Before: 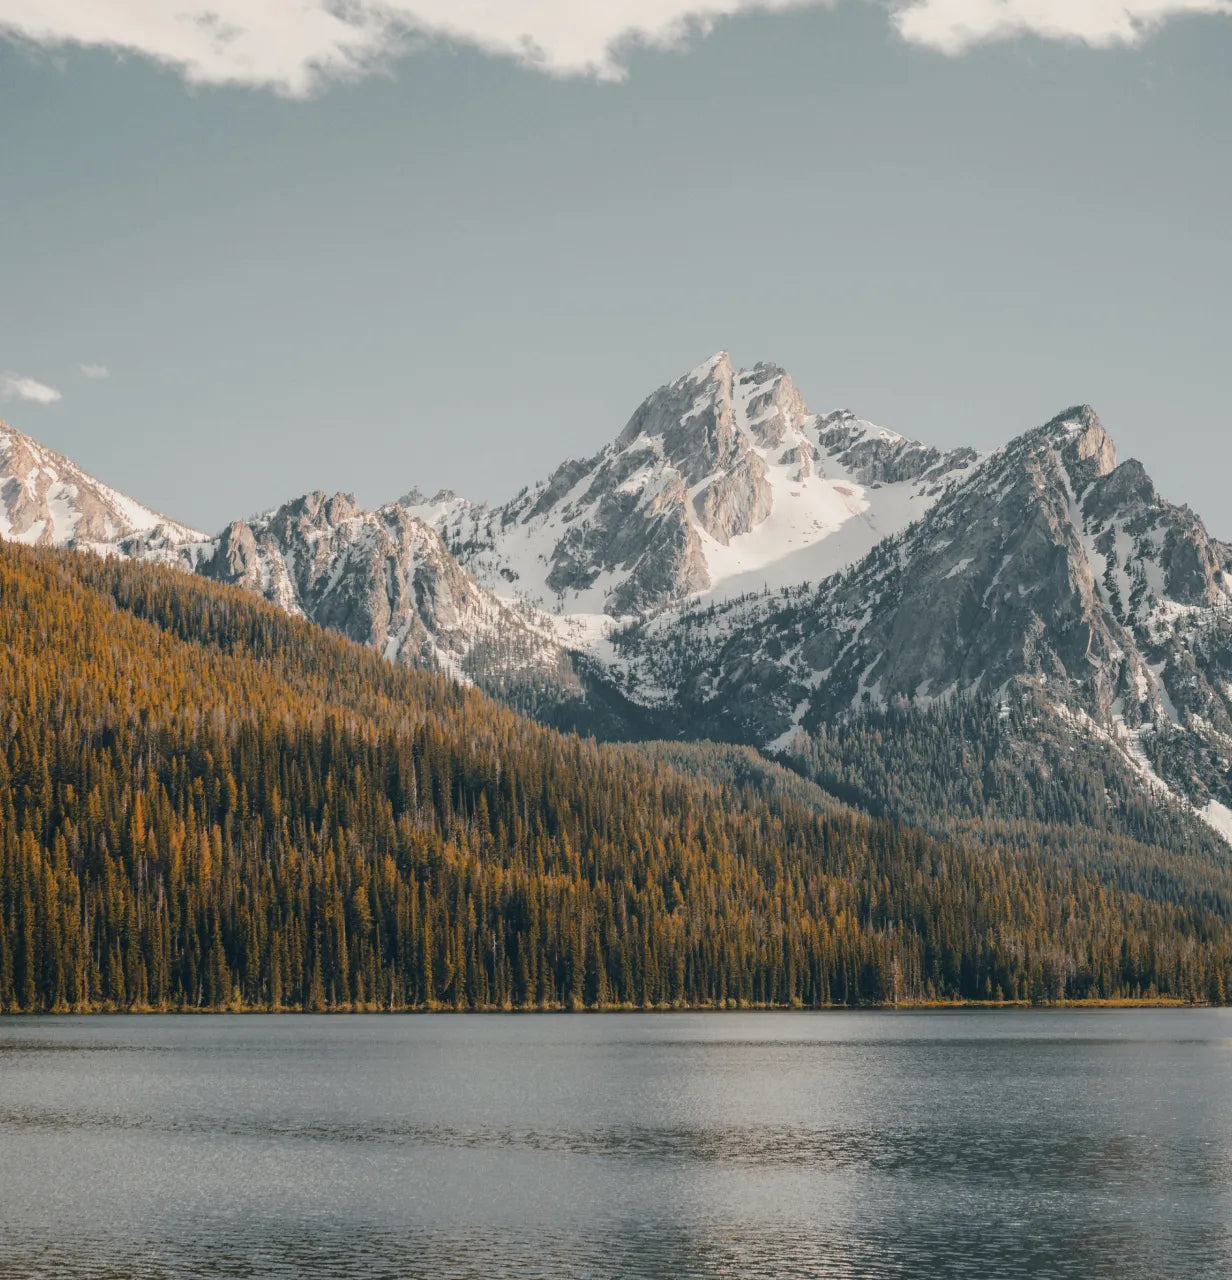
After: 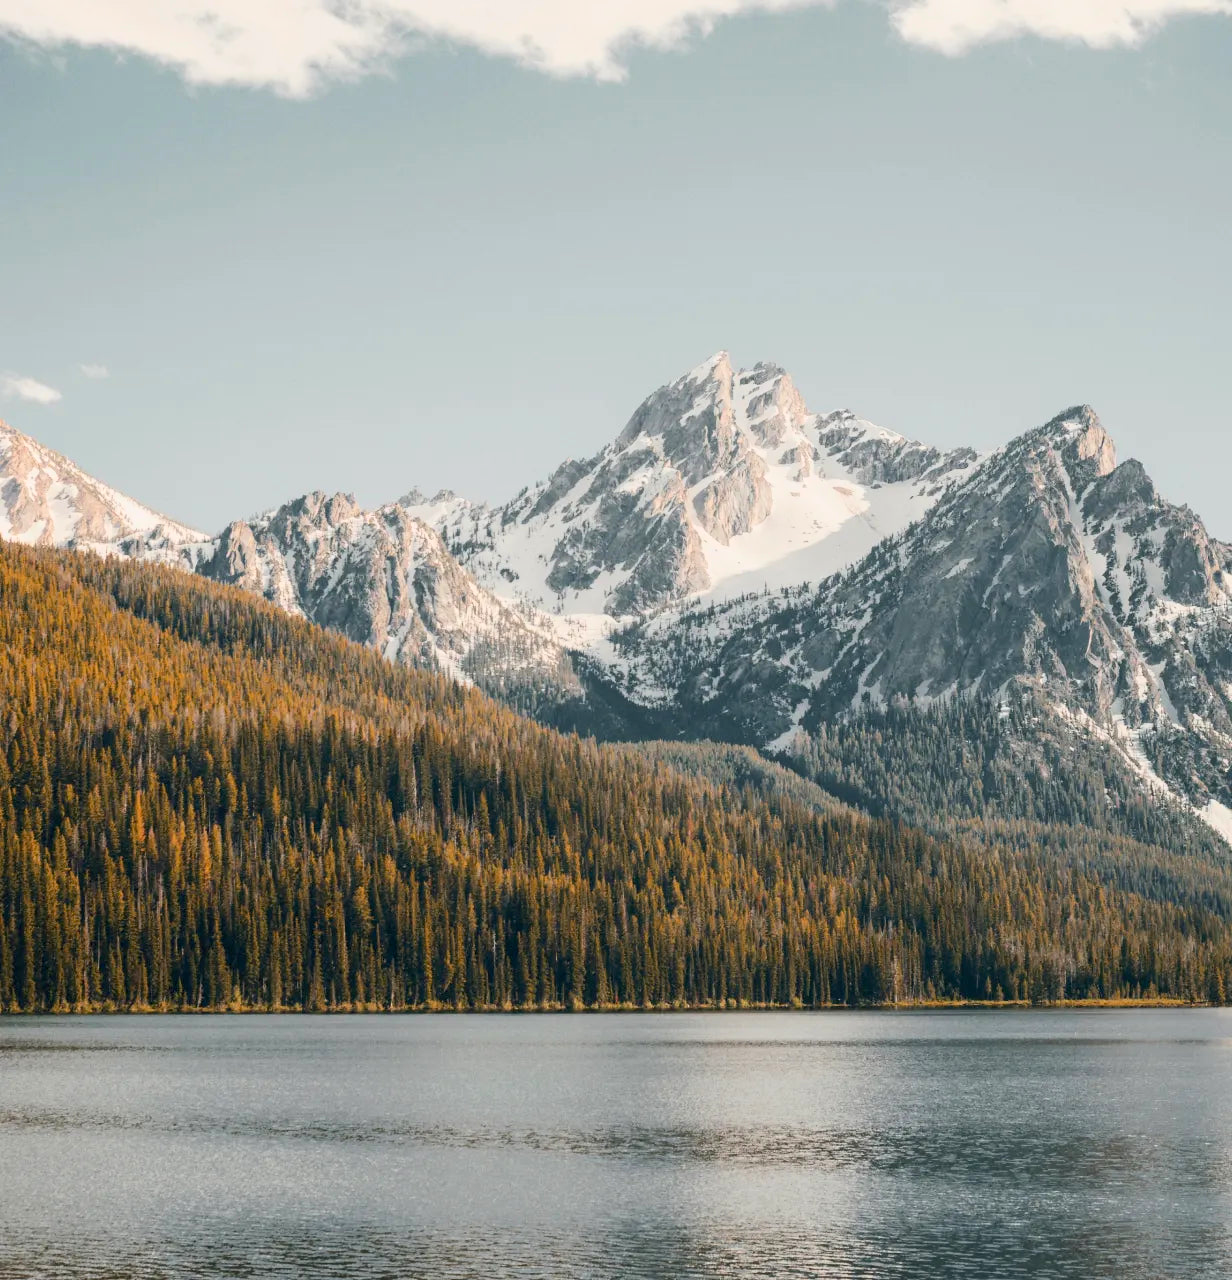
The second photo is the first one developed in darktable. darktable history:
exposure: black level correction 0.005, exposure 0.014 EV, compensate highlight preservation false
contrast brightness saturation: contrast 0.2, brightness 0.15, saturation 0.14
